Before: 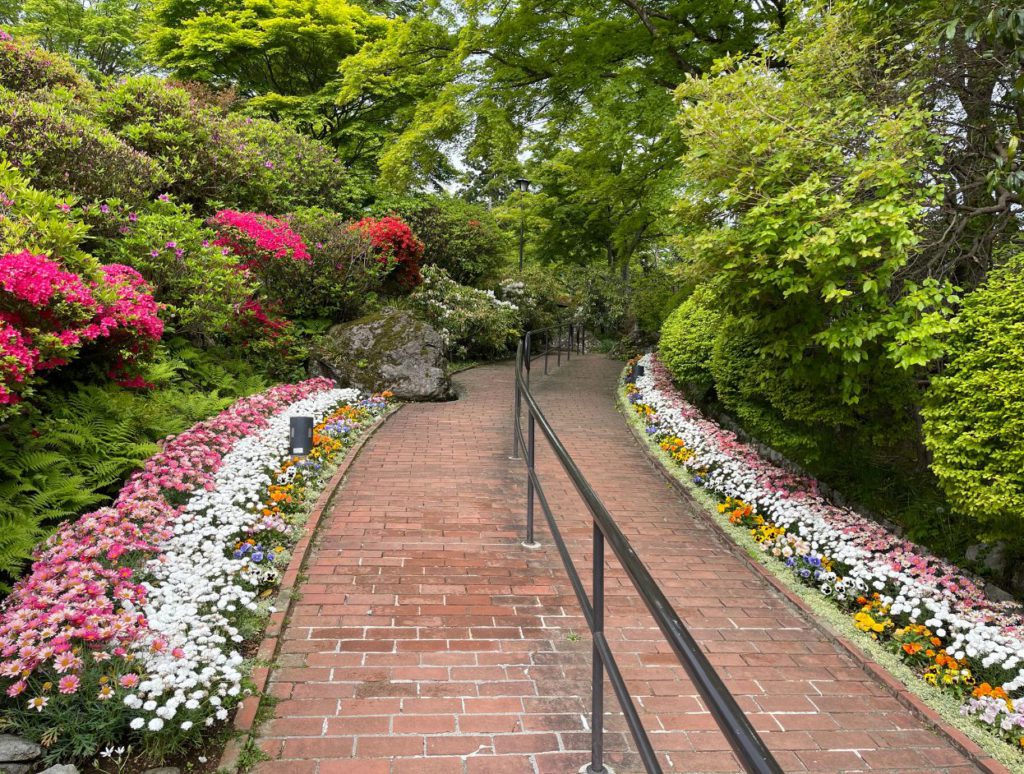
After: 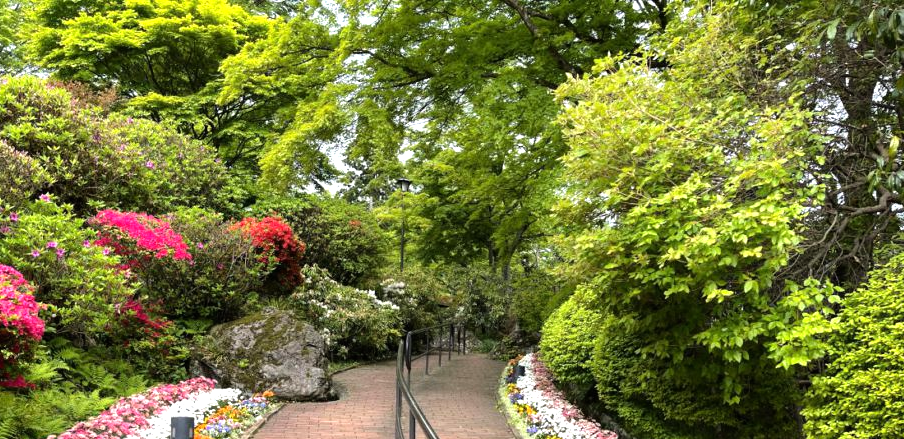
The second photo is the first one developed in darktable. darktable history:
crop and rotate: left 11.65%, bottom 43.281%
tone equalizer: -8 EV -0.783 EV, -7 EV -0.711 EV, -6 EV -0.629 EV, -5 EV -0.39 EV, -3 EV 0.394 EV, -2 EV 0.6 EV, -1 EV 0.679 EV, +0 EV 0.74 EV
exposure: compensate highlight preservation false
